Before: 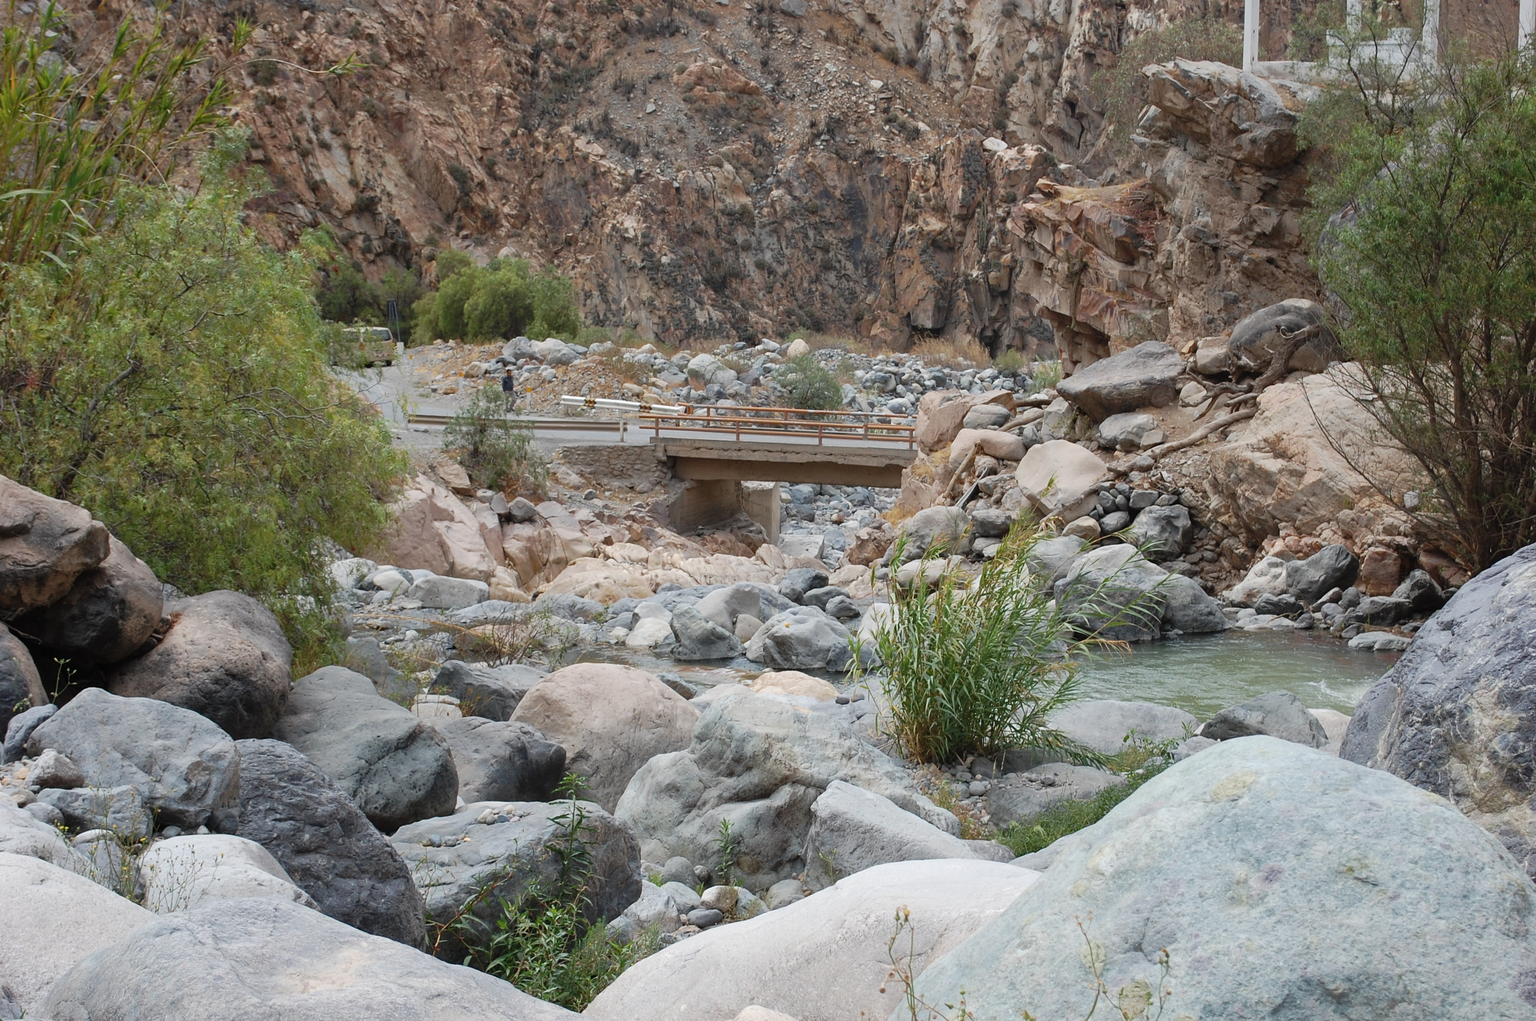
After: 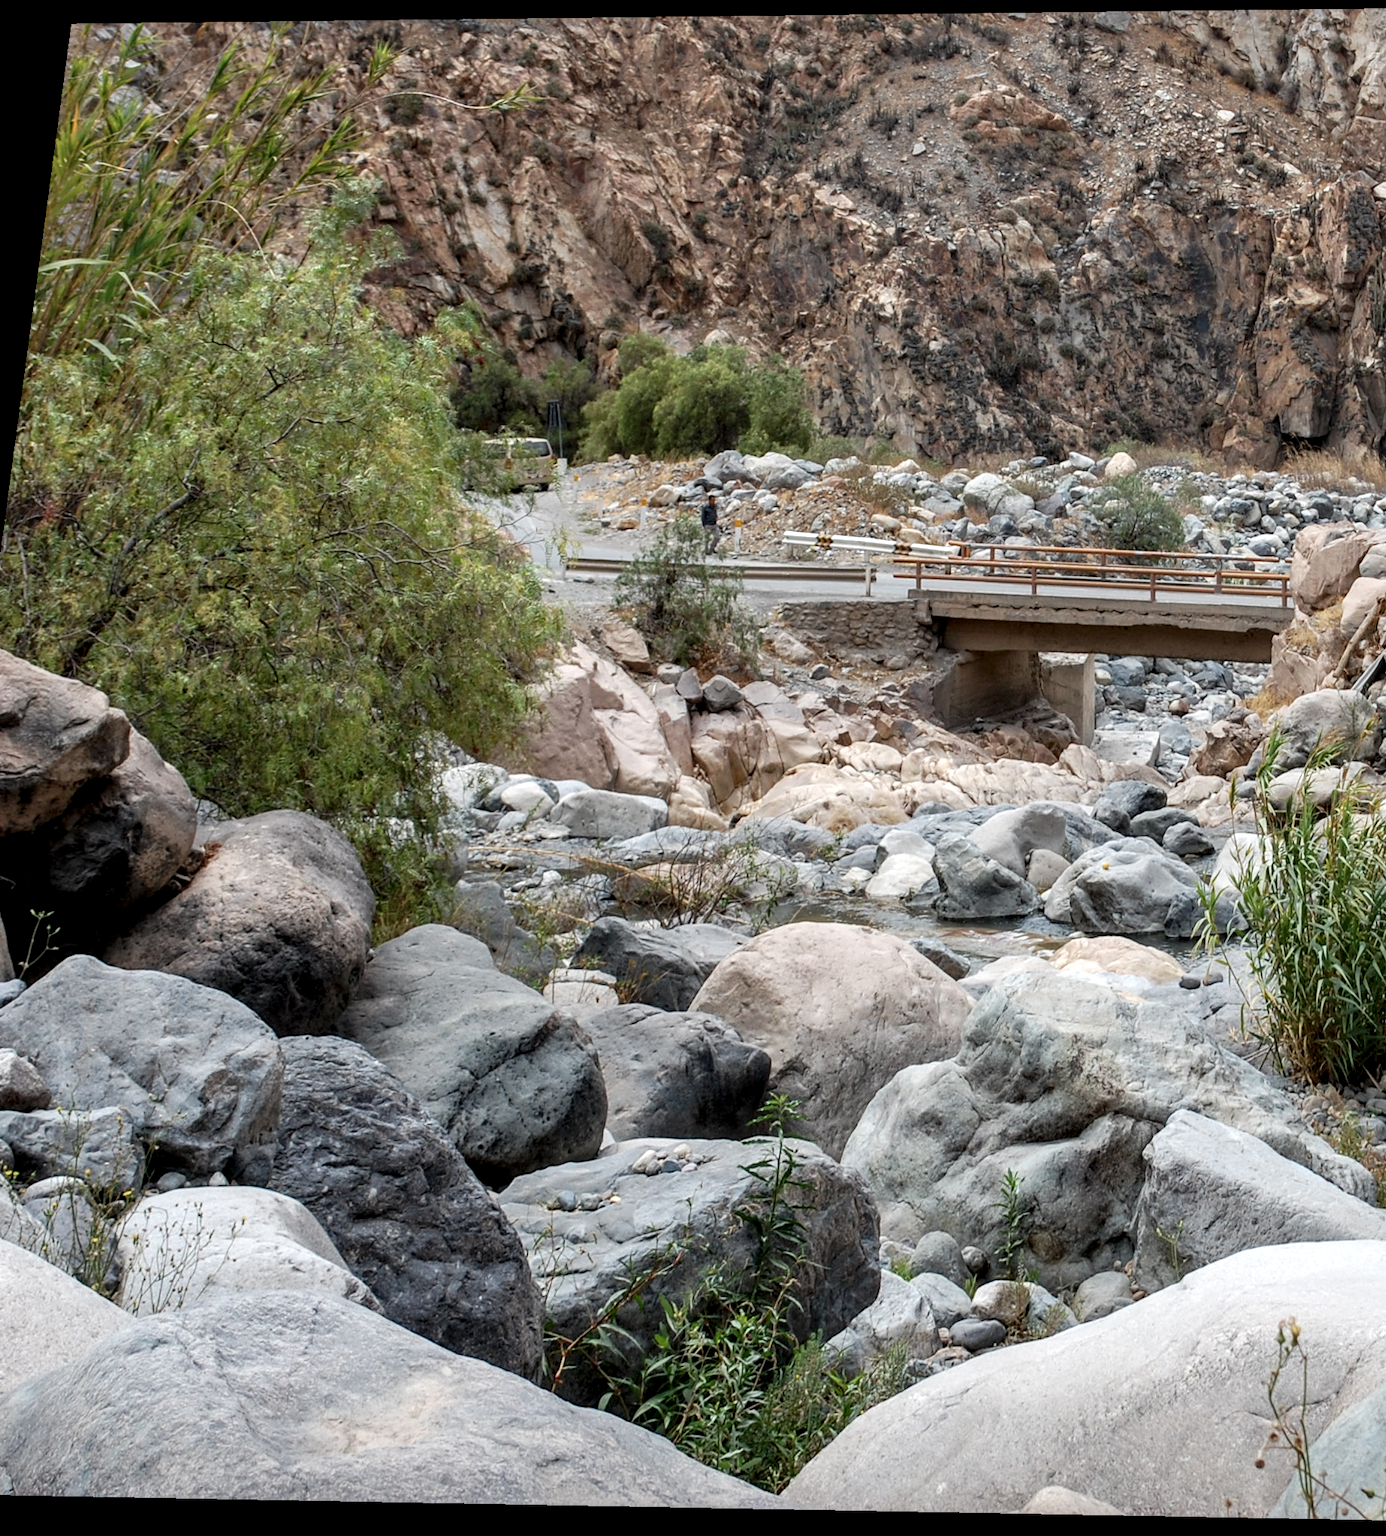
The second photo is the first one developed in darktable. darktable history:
rotate and perspective: rotation 0.128°, lens shift (vertical) -0.181, lens shift (horizontal) -0.044, shear 0.001, automatic cropping off
crop: left 5.114%, right 38.589%
local contrast: highlights 60%, shadows 60%, detail 160%
